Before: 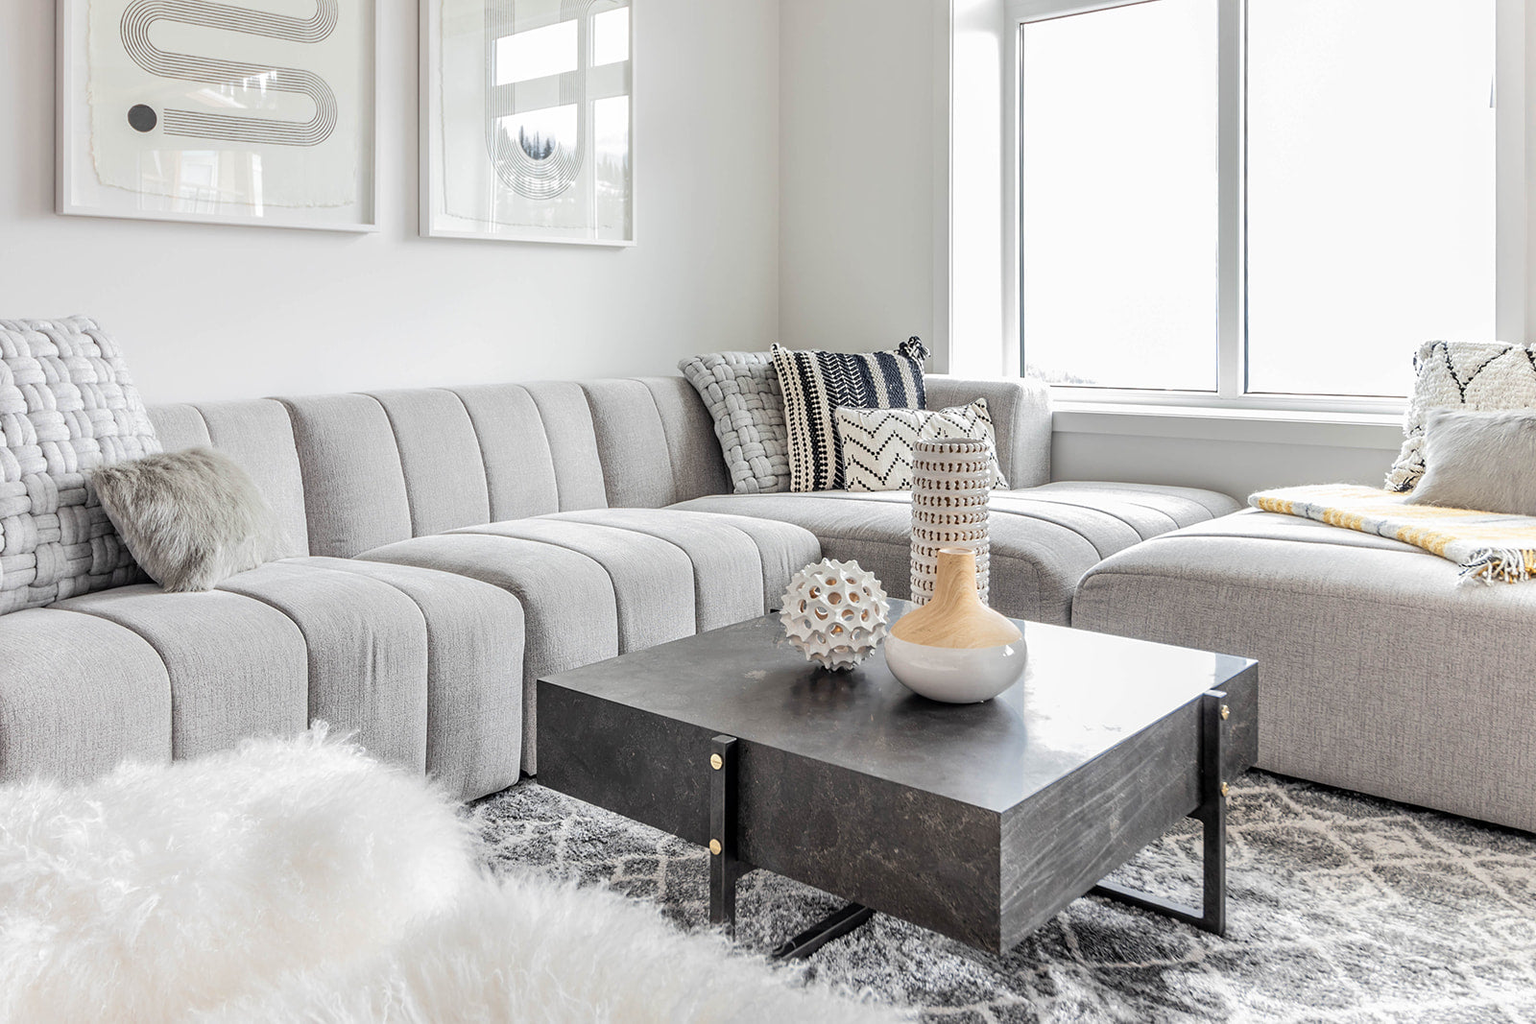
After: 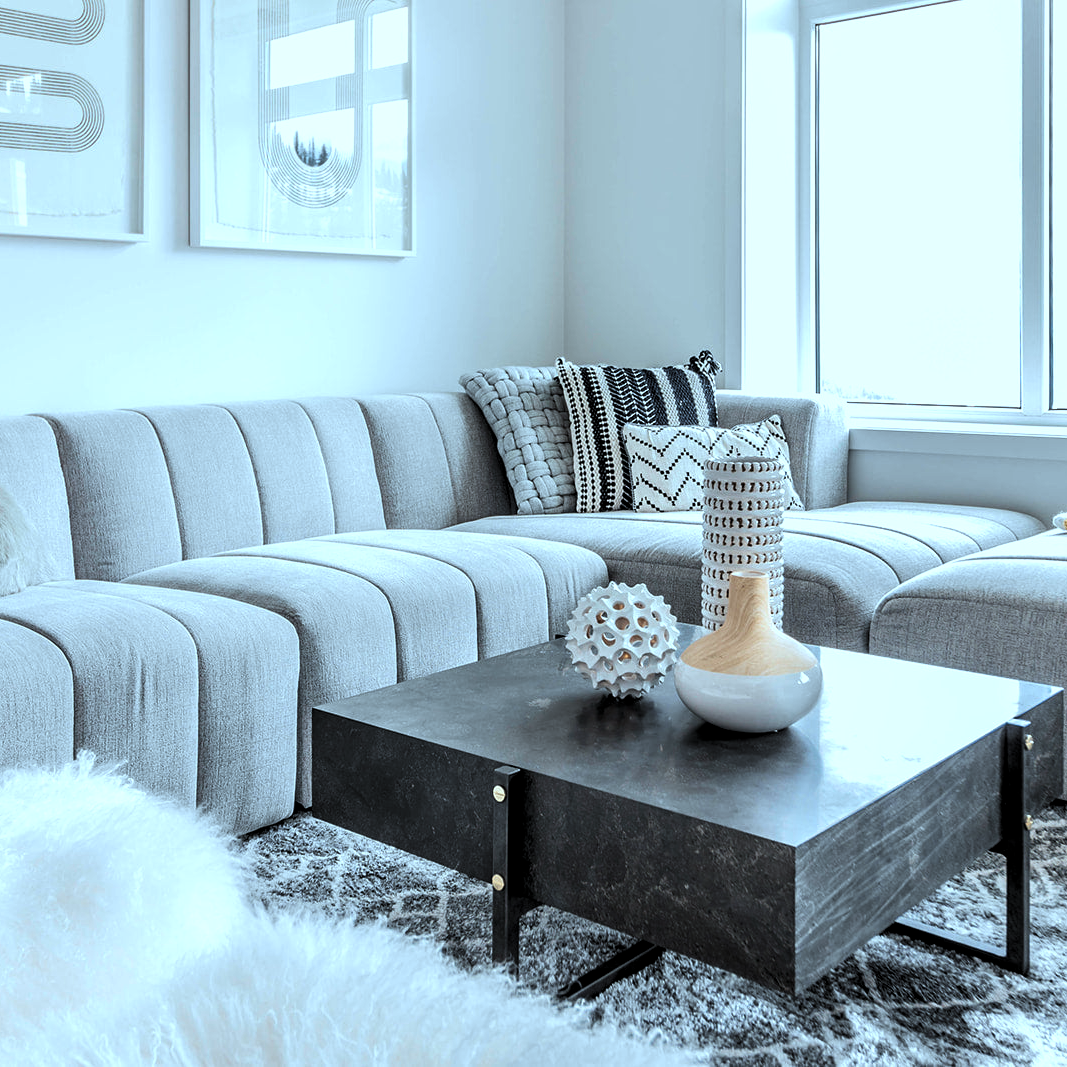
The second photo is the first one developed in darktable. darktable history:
color correction: highlights a* -10.69, highlights b* -19.19
levels: levels [0.101, 0.578, 0.953]
crop and rotate: left 15.446%, right 17.836%
contrast brightness saturation: contrast 0.07, brightness 0.08, saturation 0.18
